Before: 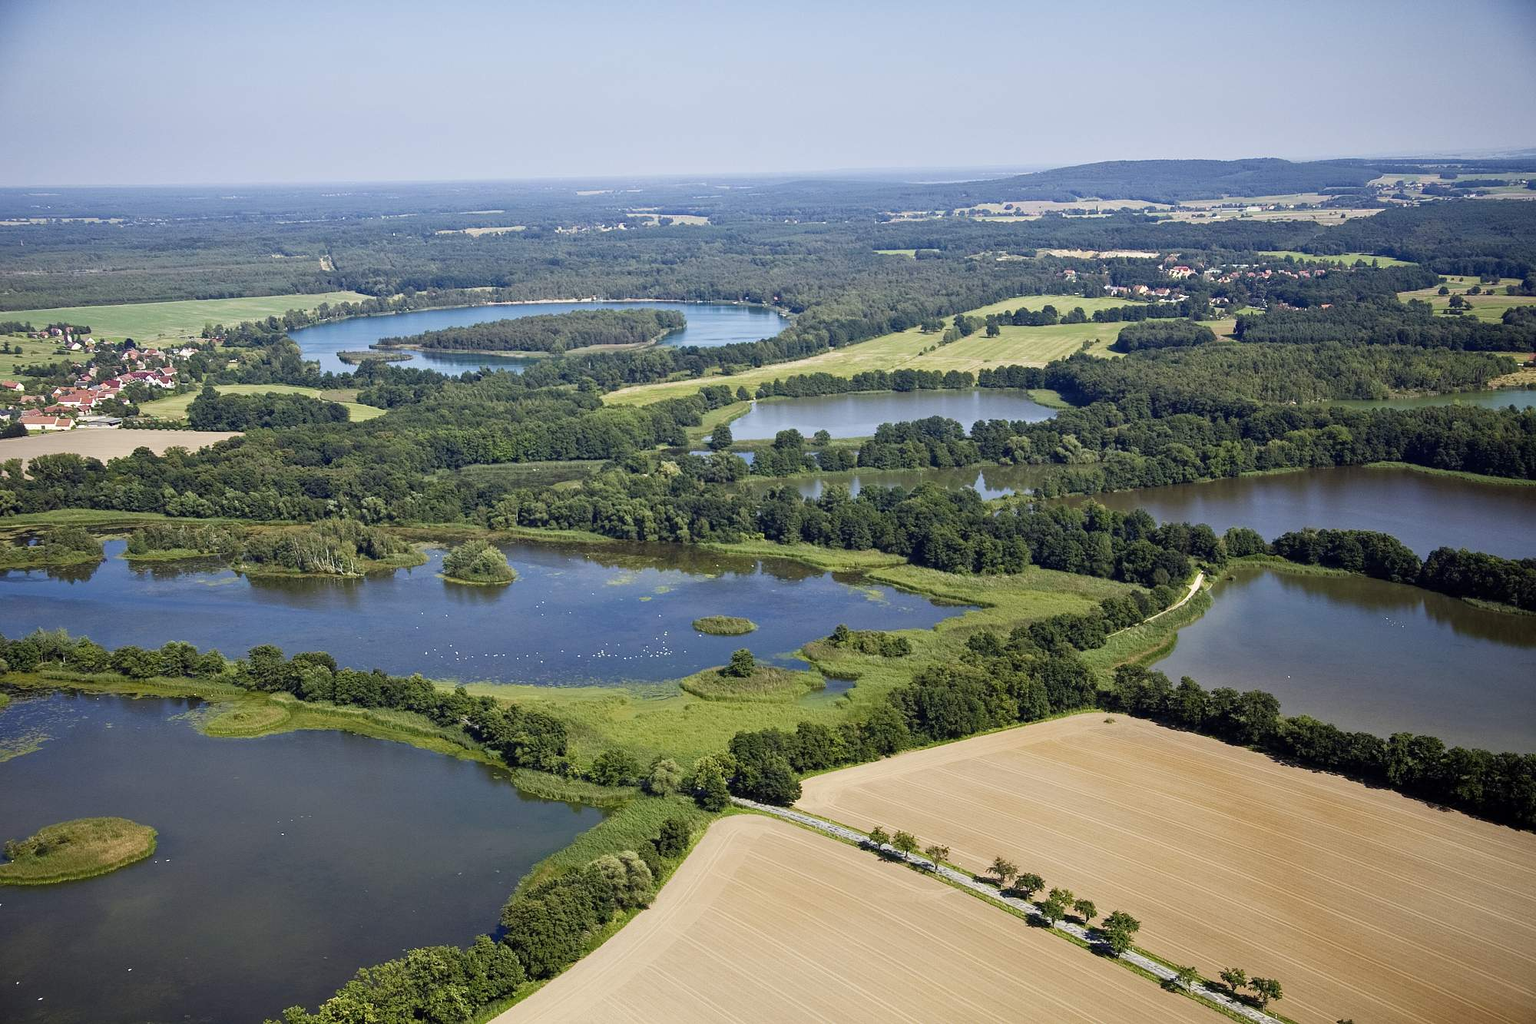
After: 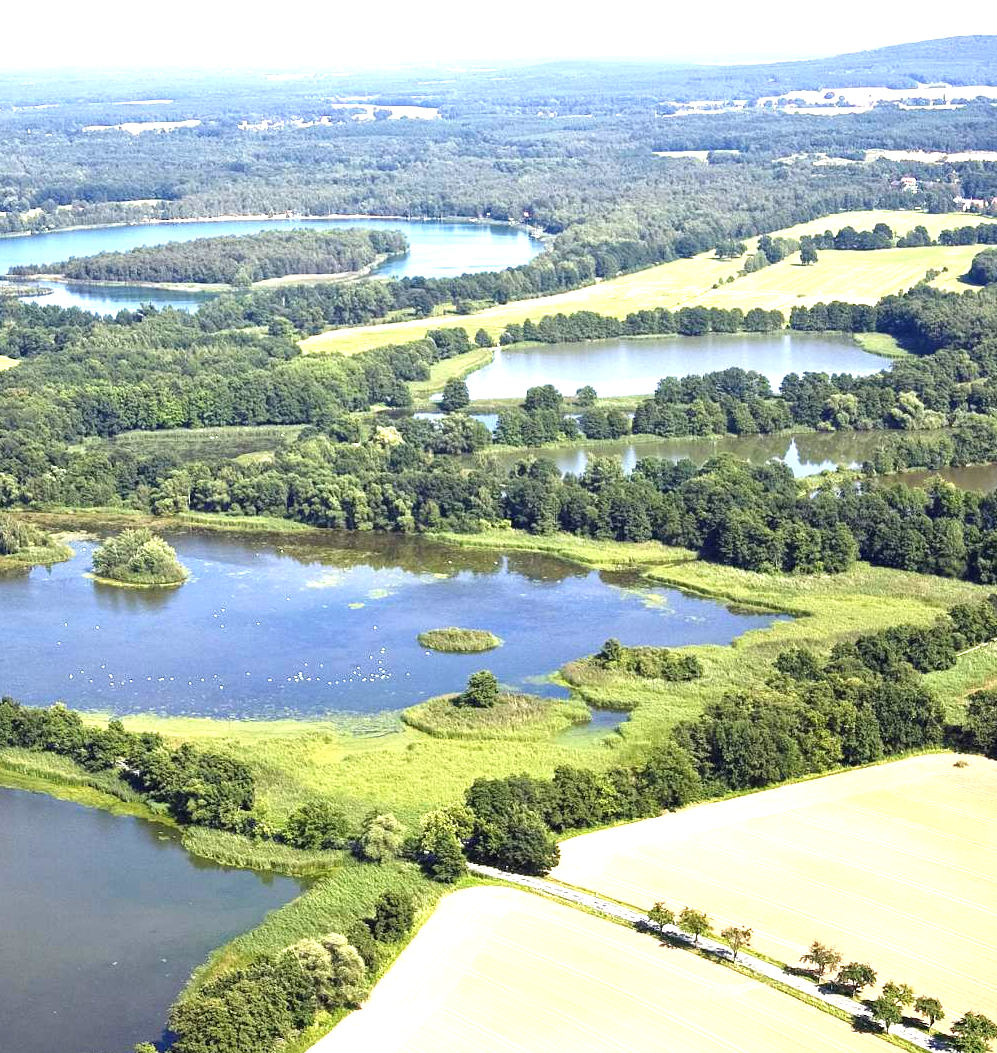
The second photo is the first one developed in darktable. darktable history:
exposure: black level correction 0, exposure 1.399 EV, compensate exposure bias true, compensate highlight preservation false
crop and rotate: angle 0.016°, left 24.24%, top 13.078%, right 25.903%, bottom 7.945%
